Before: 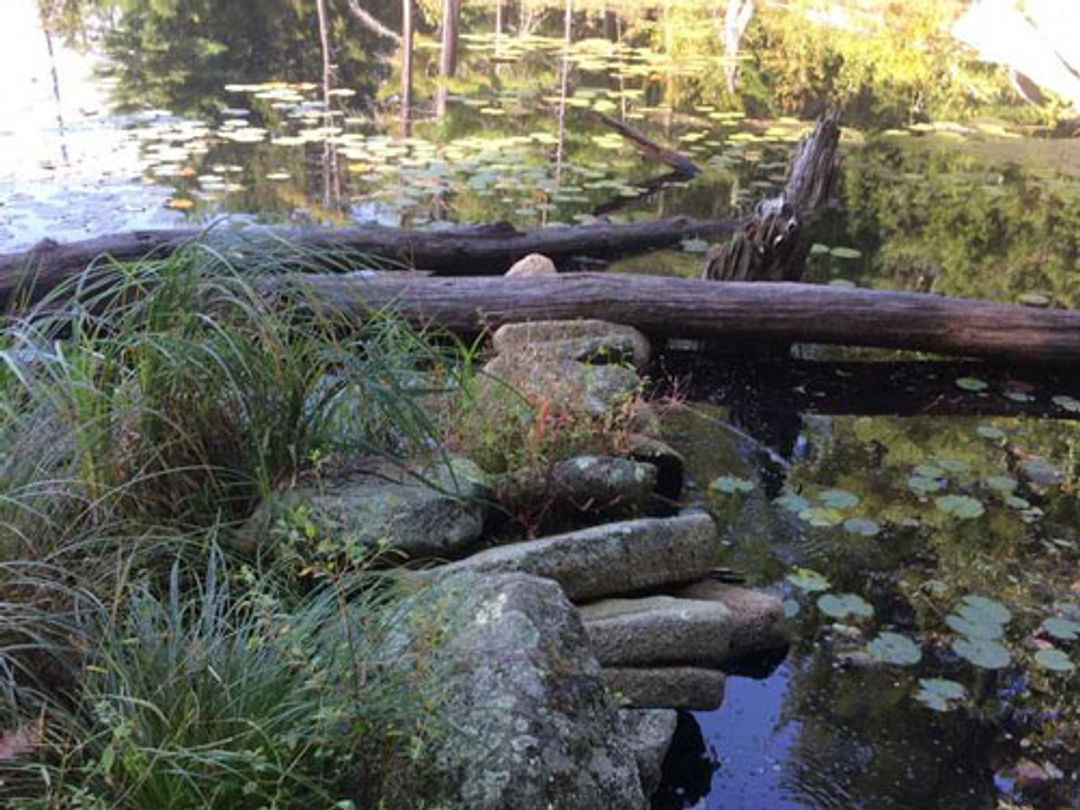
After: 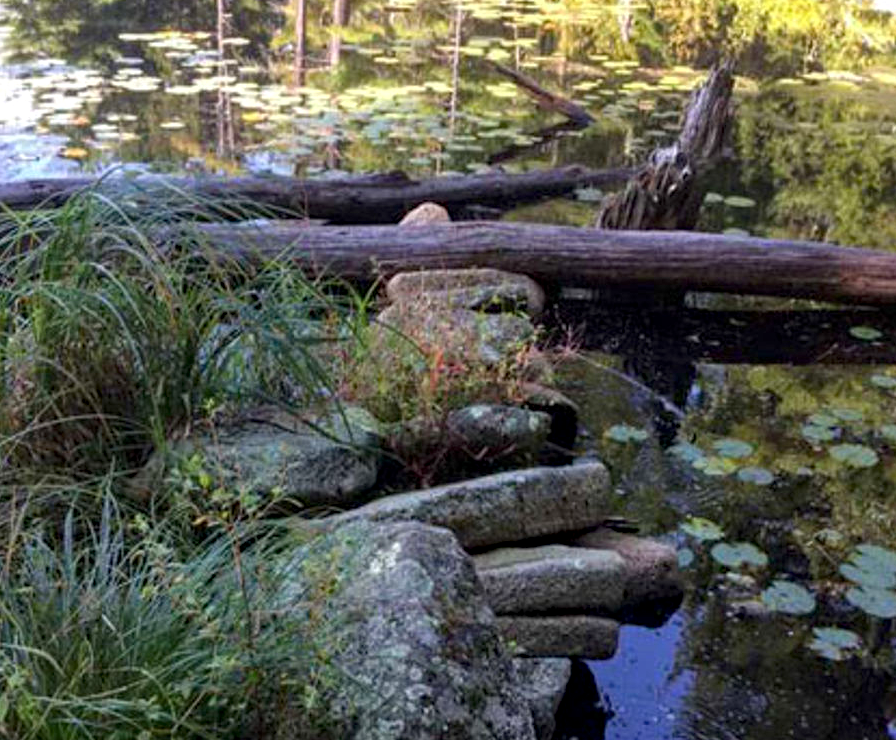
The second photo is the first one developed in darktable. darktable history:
crop: left 9.822%, top 6.312%, right 7.201%, bottom 2.273%
color balance rgb: power › hue 311.11°, perceptual saturation grading › global saturation 0.231%, global vibrance 20%
local contrast: on, module defaults
haze removal: compatibility mode true
